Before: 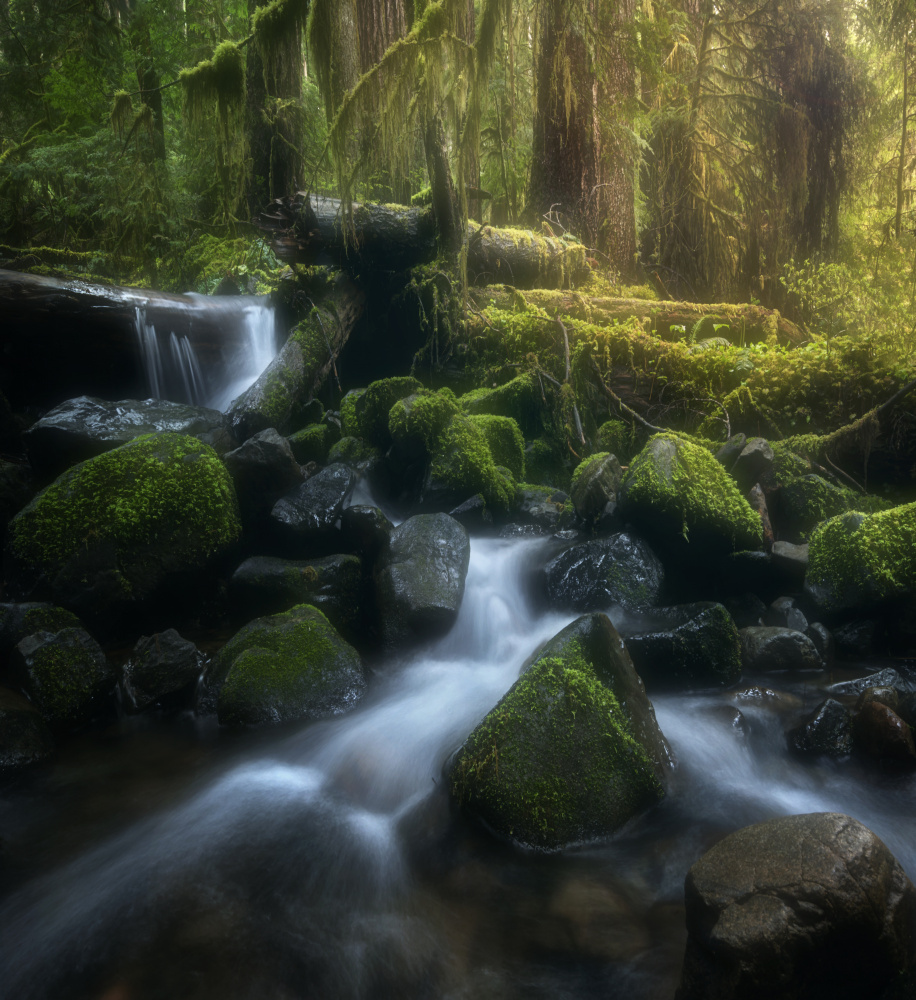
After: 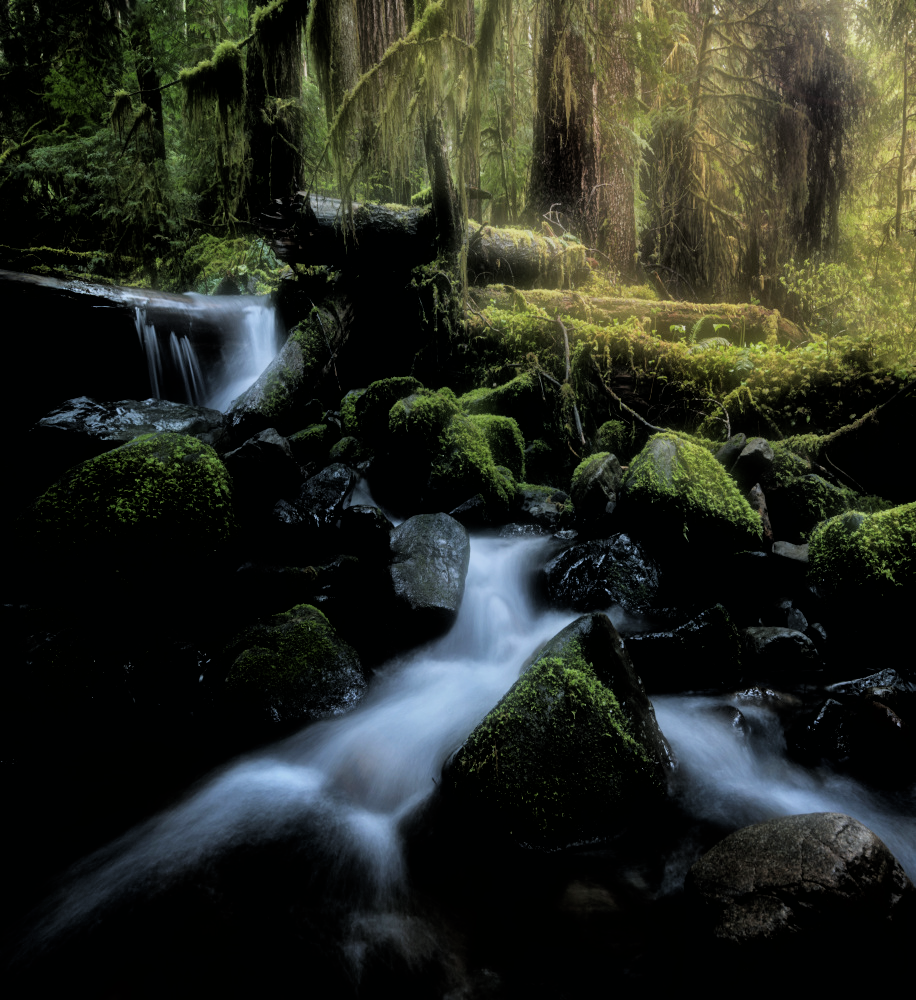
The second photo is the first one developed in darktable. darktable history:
color correction: highlights a* -0.772, highlights b* -8.92
filmic rgb: black relative exposure -3.31 EV, white relative exposure 3.45 EV, hardness 2.36, contrast 1.103
